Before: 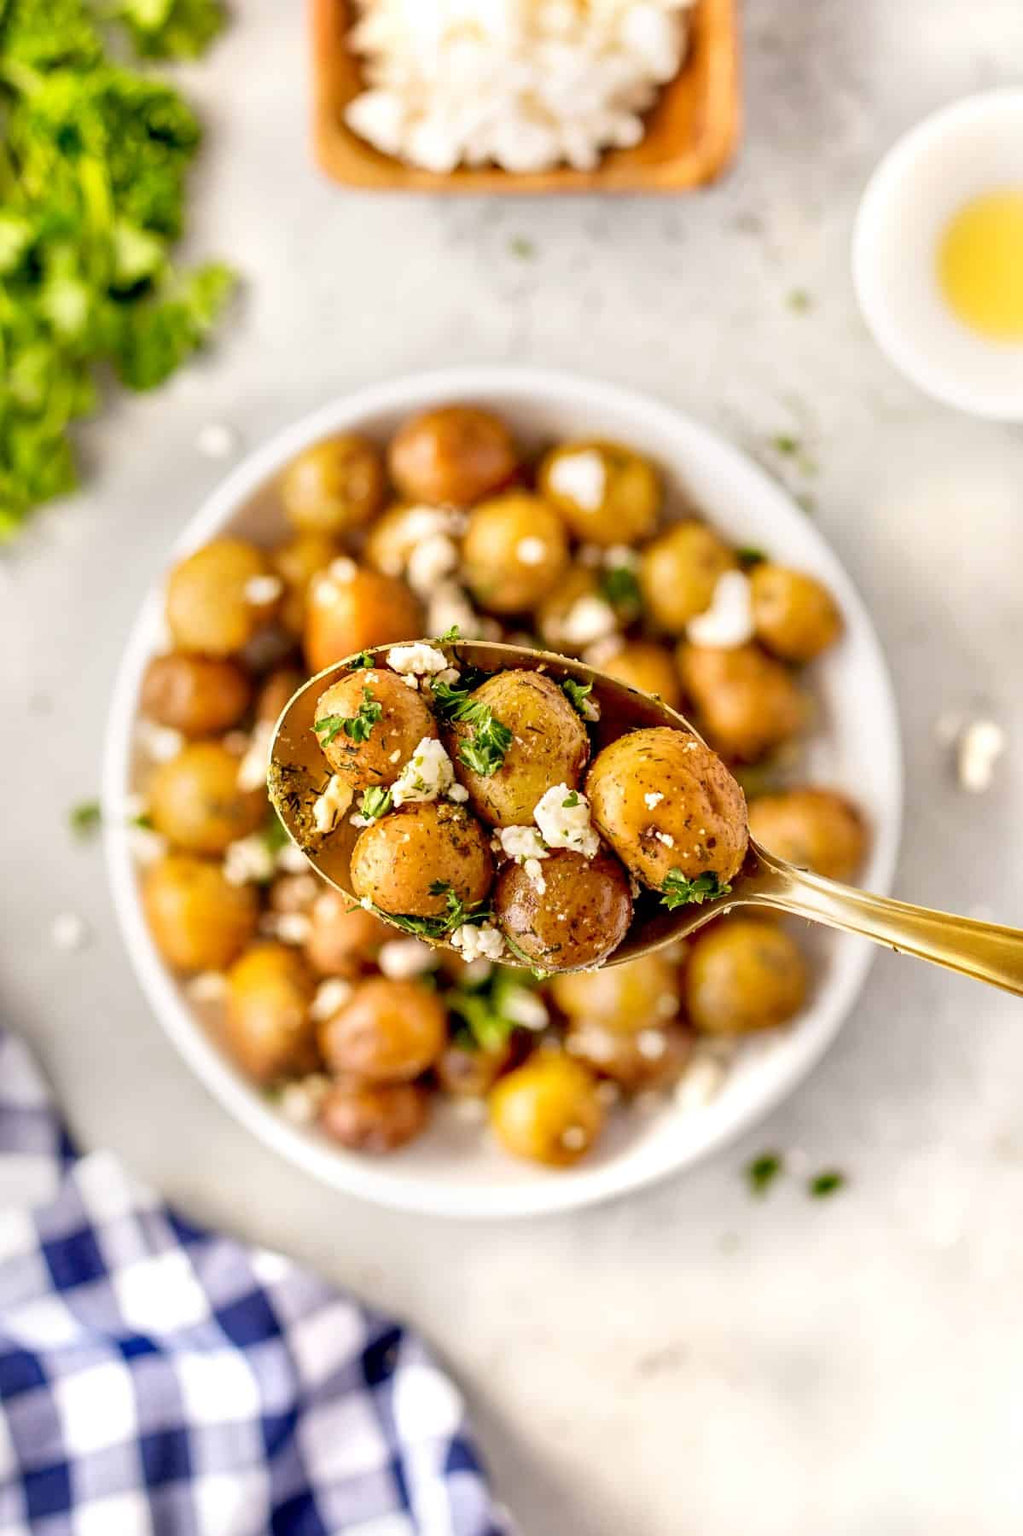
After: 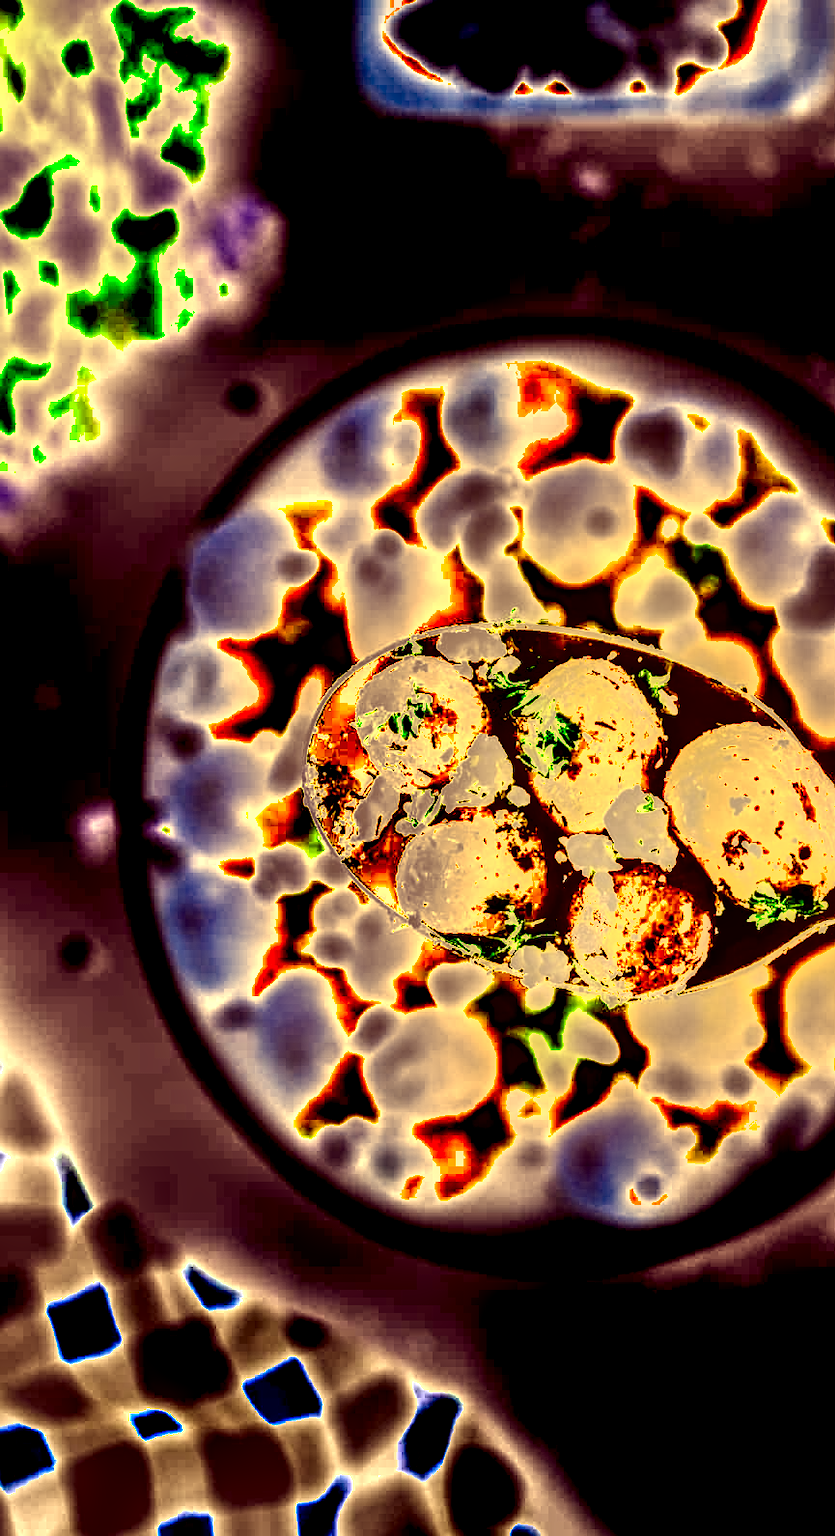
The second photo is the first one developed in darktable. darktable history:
shadows and highlights: soften with gaussian
local contrast: highlights 16%, detail 186%
crop: top 5.789%, right 27.838%, bottom 5.788%
exposure: exposure 1.994 EV, compensate highlight preservation false
color balance rgb: highlights gain › chroma 4.095%, highlights gain › hue 200.81°, global offset › luminance -0.327%, global offset › chroma 0.118%, global offset › hue 167.34°, perceptual saturation grading › global saturation 20%, perceptual saturation grading › highlights -25.405%, perceptual saturation grading › shadows 25.629%, global vibrance 9.625%, contrast 14.988%, saturation formula JzAzBz (2021)
color correction: highlights a* 10.14, highlights b* 38.88, shadows a* 14.86, shadows b* 3.61
